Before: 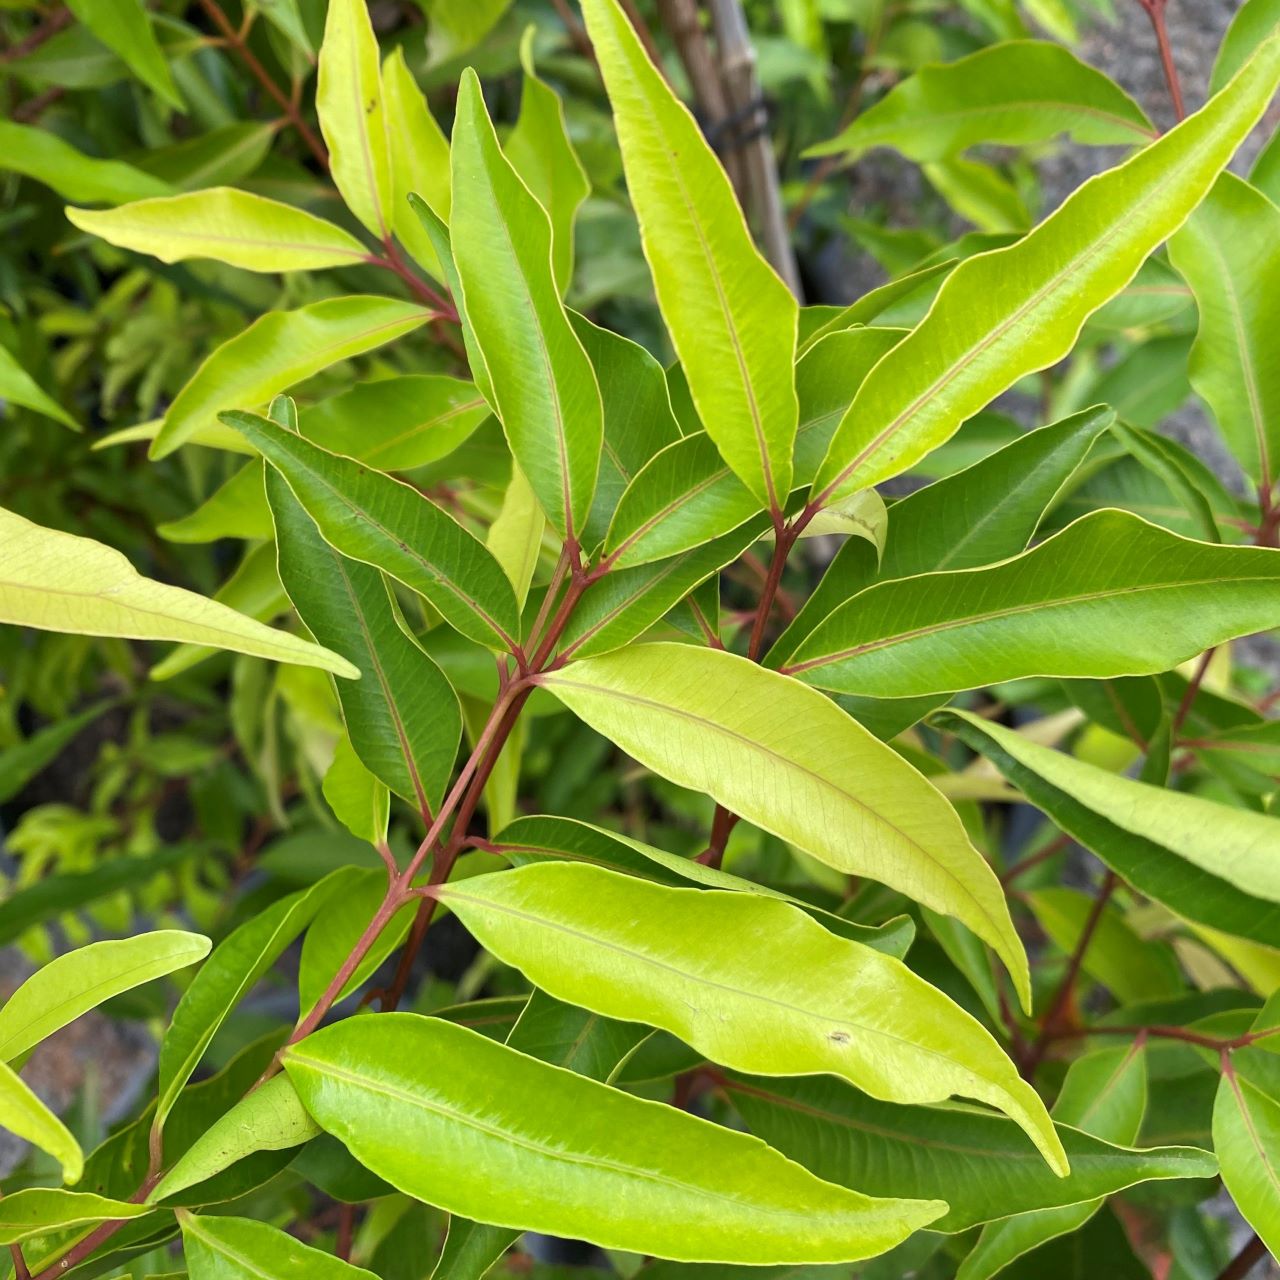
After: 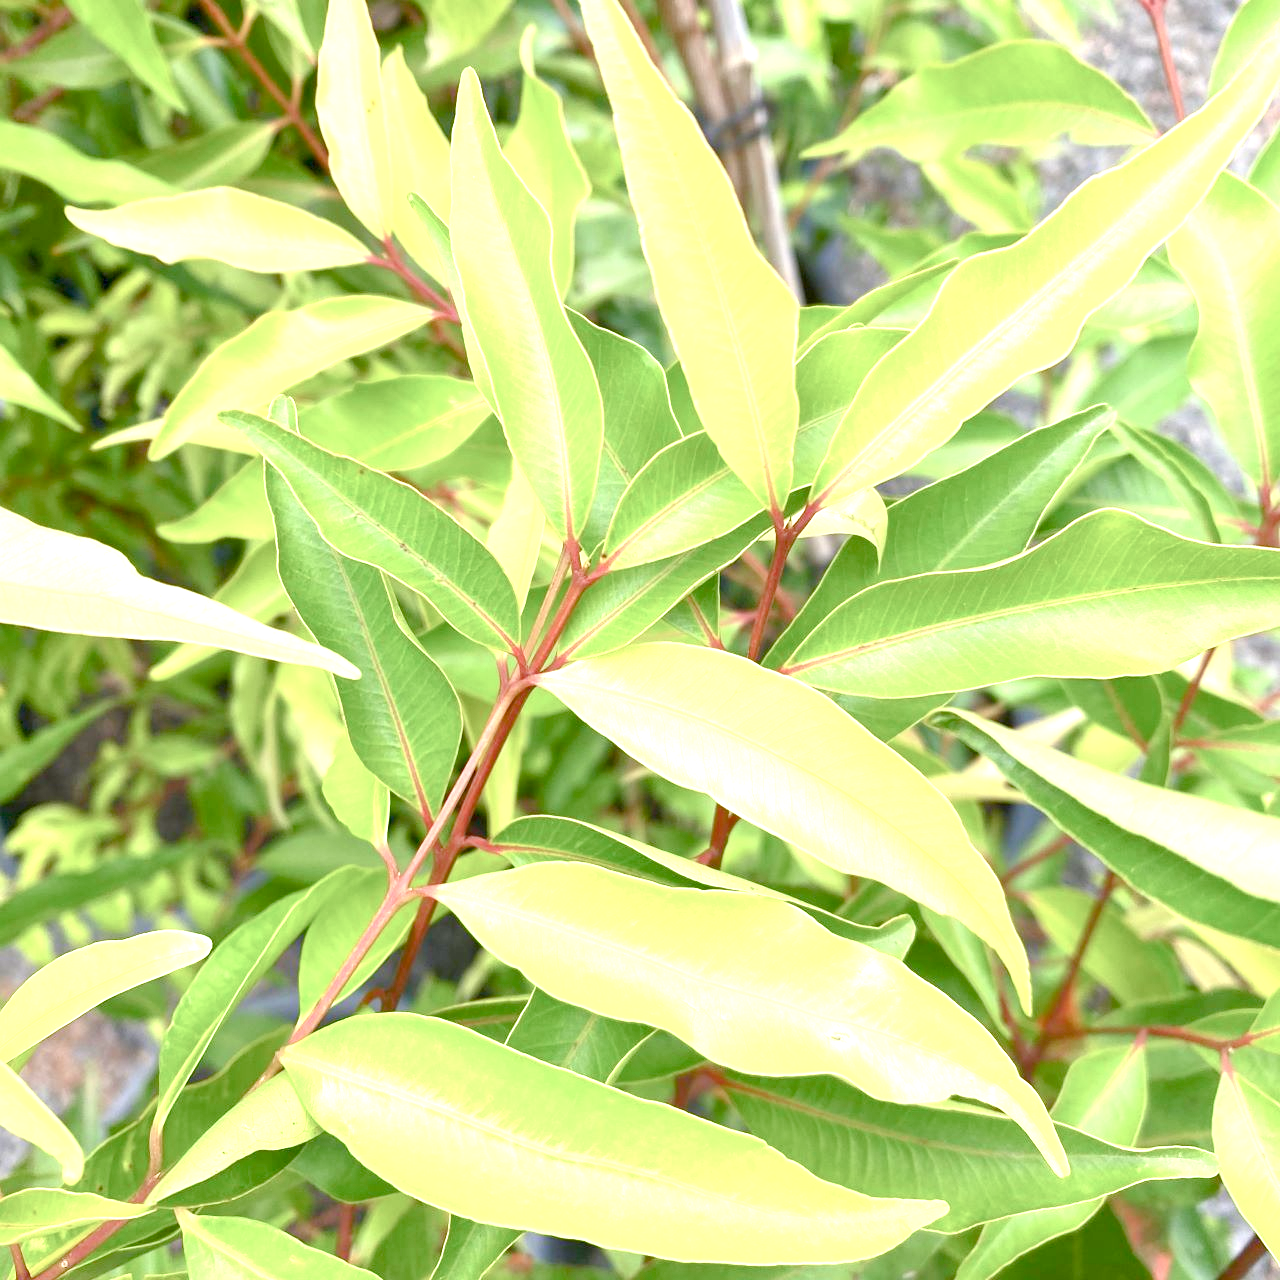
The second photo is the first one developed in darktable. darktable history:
exposure: exposure 2.04 EV, compensate highlight preservation false
color balance rgb: shadows lift › chroma 1%, shadows lift › hue 113°, highlights gain › chroma 0.2%, highlights gain › hue 333°, perceptual saturation grading › global saturation 20%, perceptual saturation grading › highlights -50%, perceptual saturation grading › shadows 25%, contrast -20%
